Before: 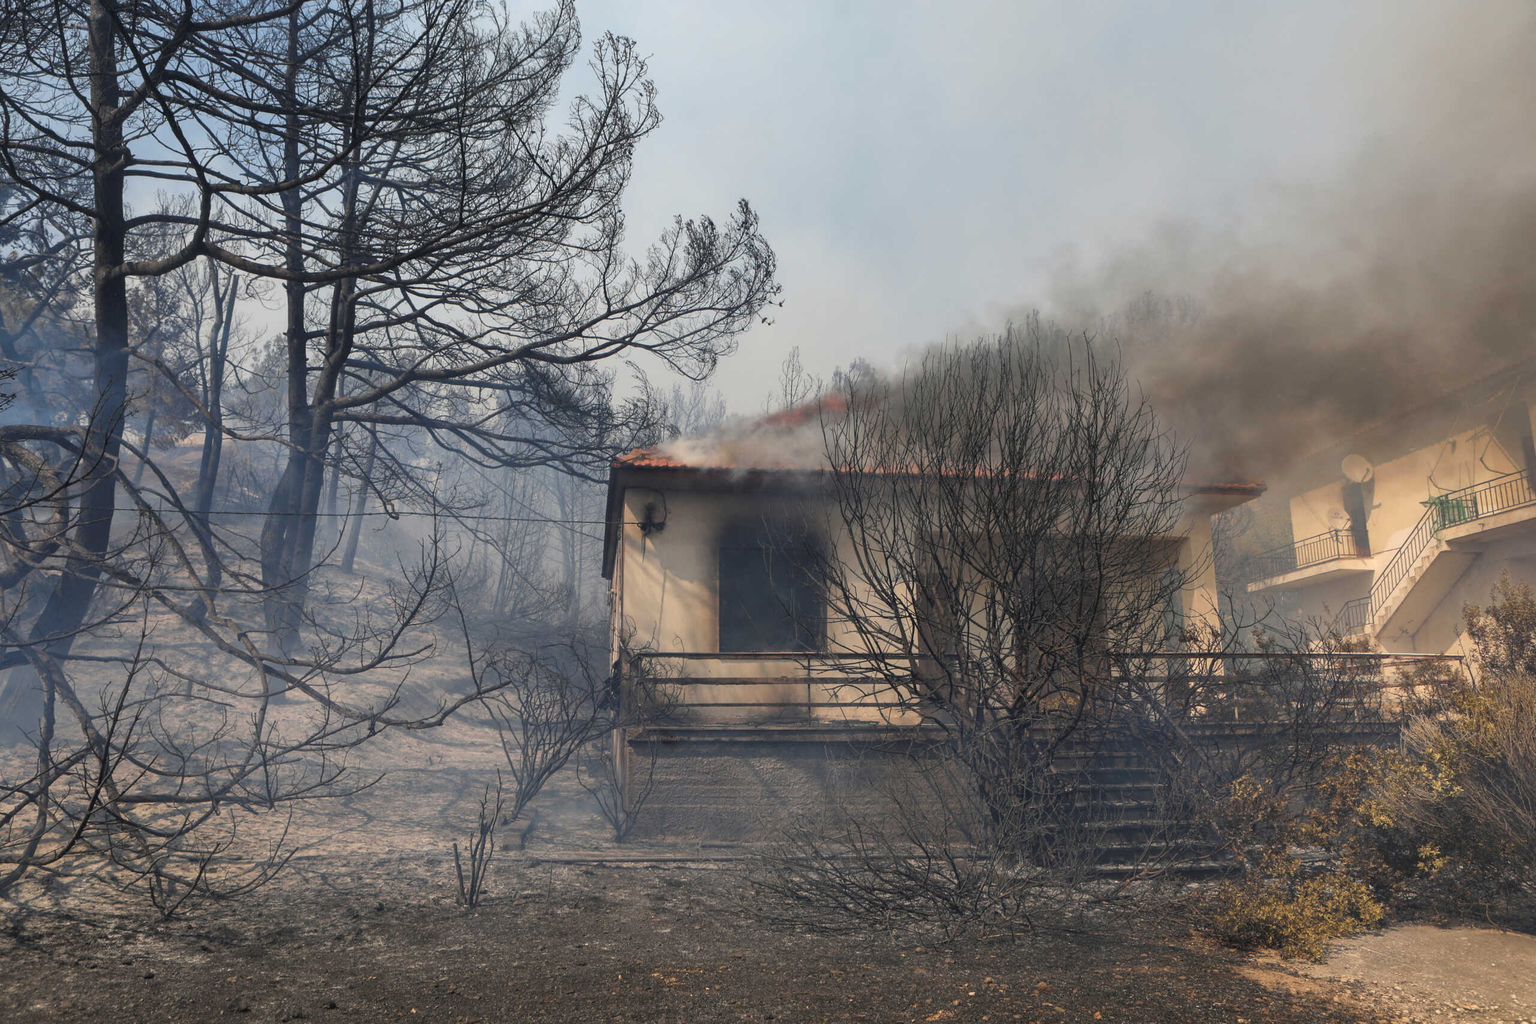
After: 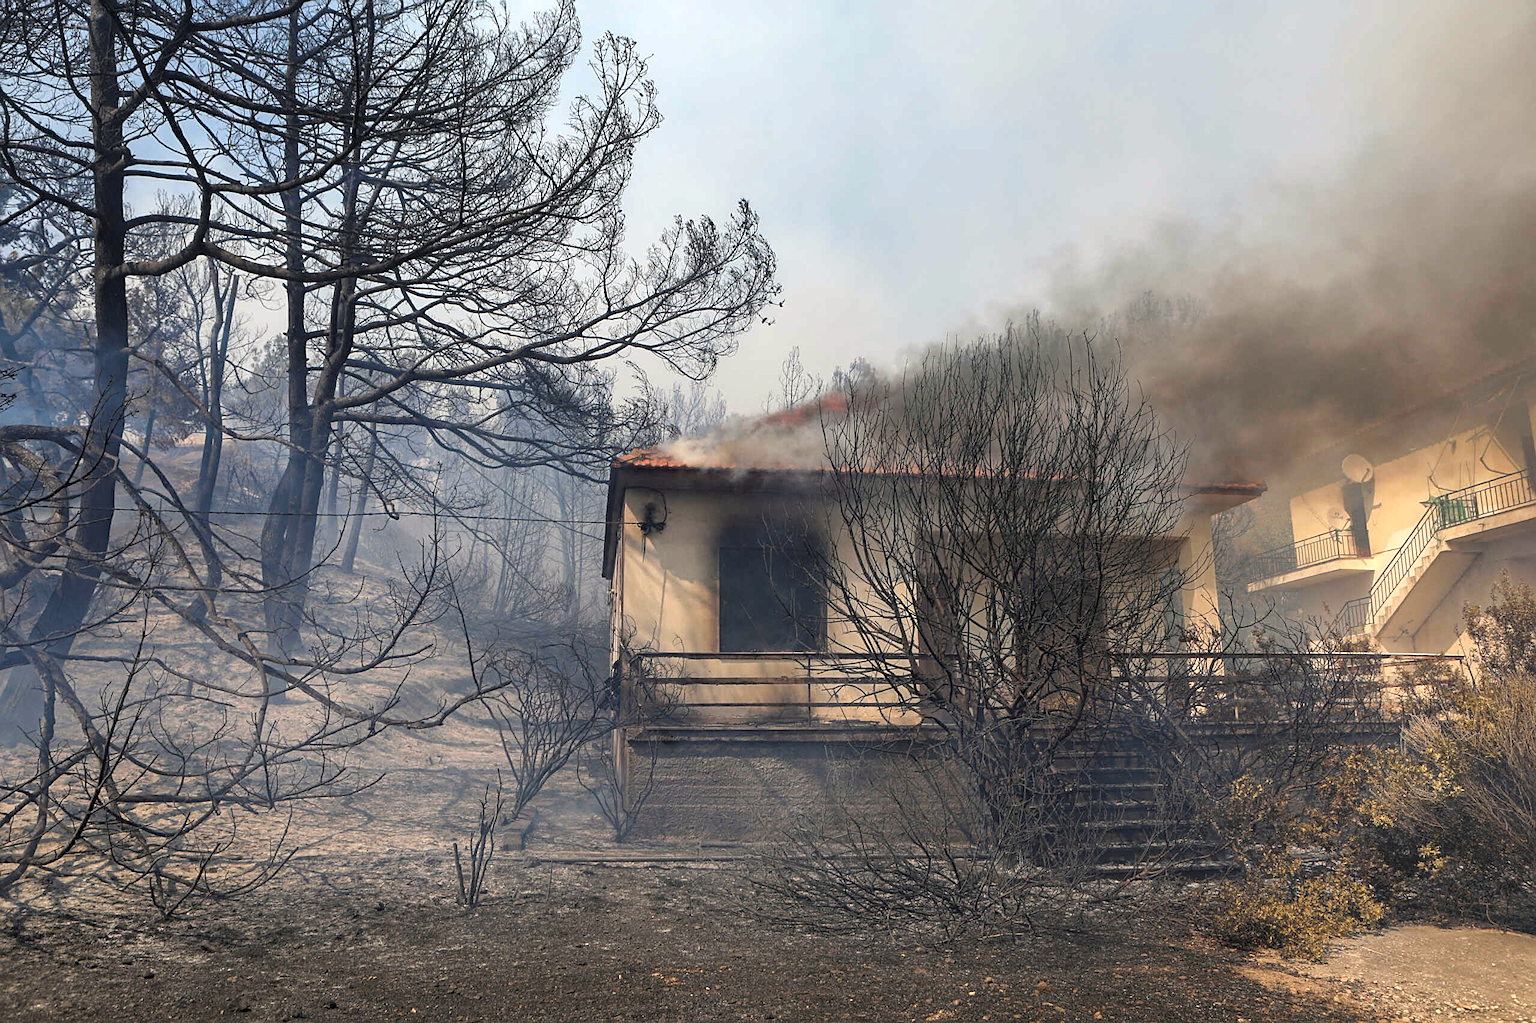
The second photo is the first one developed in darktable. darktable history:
sharpen: on, module defaults
tone equalizer: -8 EV -0.445 EV, -7 EV -0.41 EV, -6 EV -0.372 EV, -5 EV -0.199 EV, -3 EV 0.247 EV, -2 EV 0.337 EV, -1 EV 0.404 EV, +0 EV 0.421 EV
haze removal: compatibility mode true, adaptive false
